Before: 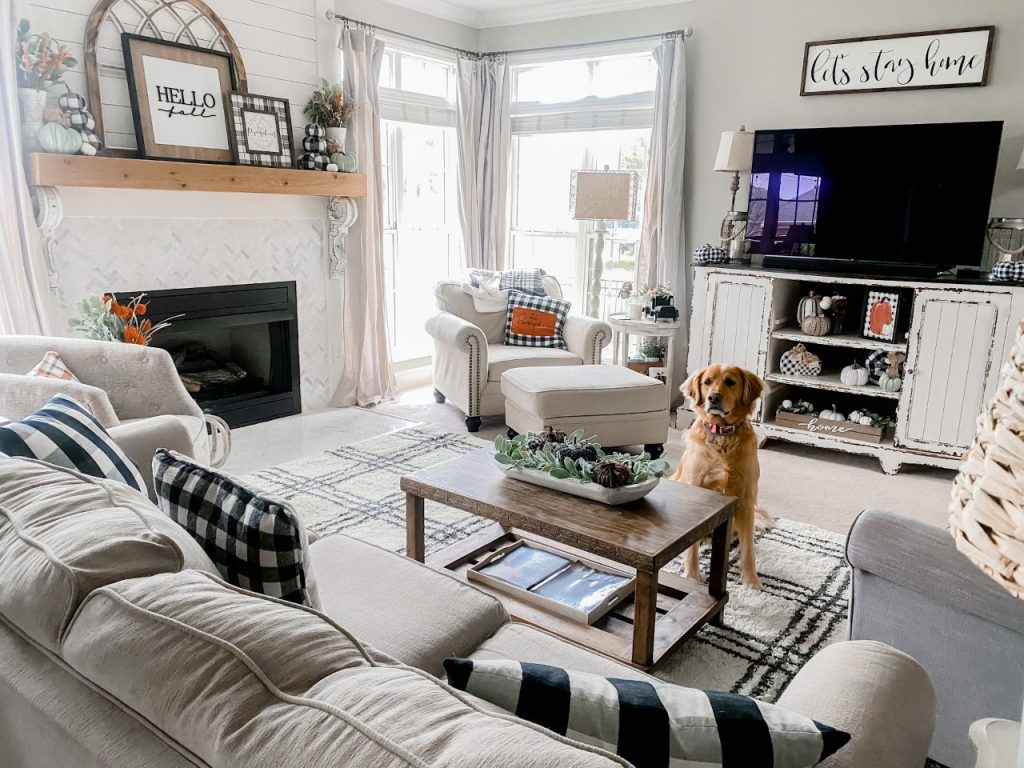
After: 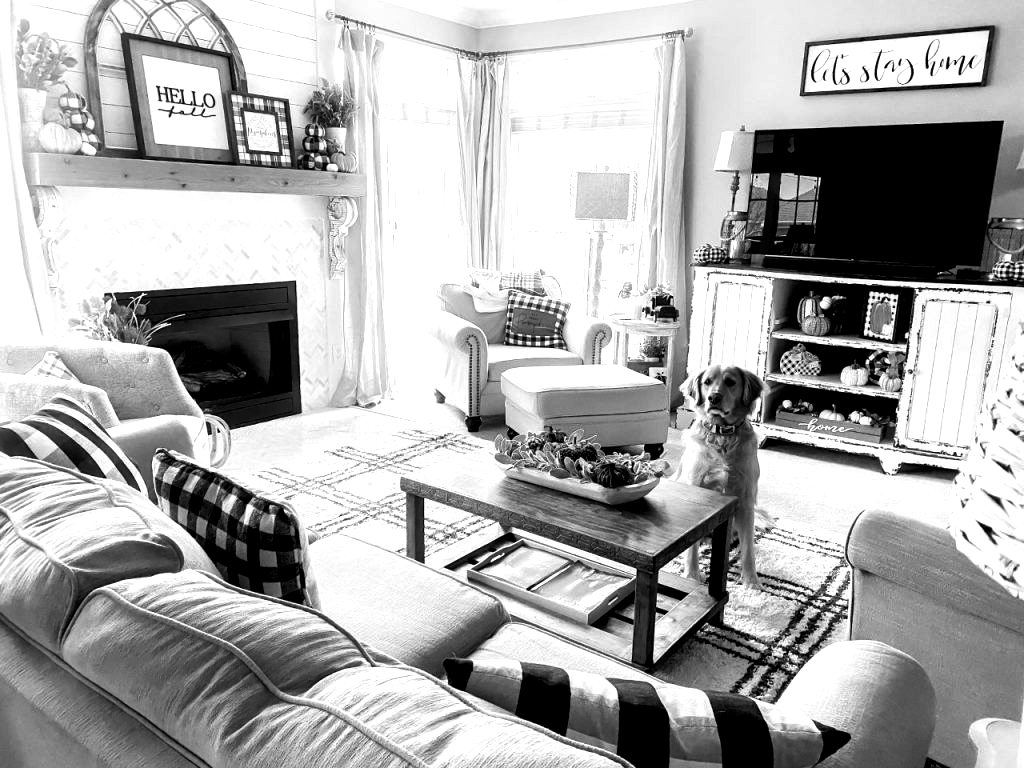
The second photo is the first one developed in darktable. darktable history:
monochrome: a 32, b 64, size 2.3
color balance rgb: shadows lift › luminance -7.7%, shadows lift › chroma 2.13%, shadows lift › hue 200.79°, power › luminance -7.77%, power › chroma 2.27%, power › hue 220.69°, highlights gain › luminance 15.15%, highlights gain › chroma 4%, highlights gain › hue 209.35°, global offset › luminance -0.21%, global offset › chroma 0.27%, perceptual saturation grading › global saturation 24.42%, perceptual saturation grading › highlights -24.42%, perceptual saturation grading › mid-tones 24.42%, perceptual saturation grading › shadows 40%, perceptual brilliance grading › global brilliance -5%, perceptual brilliance grading › highlights 24.42%, perceptual brilliance grading › mid-tones 7%, perceptual brilliance grading › shadows -5%
